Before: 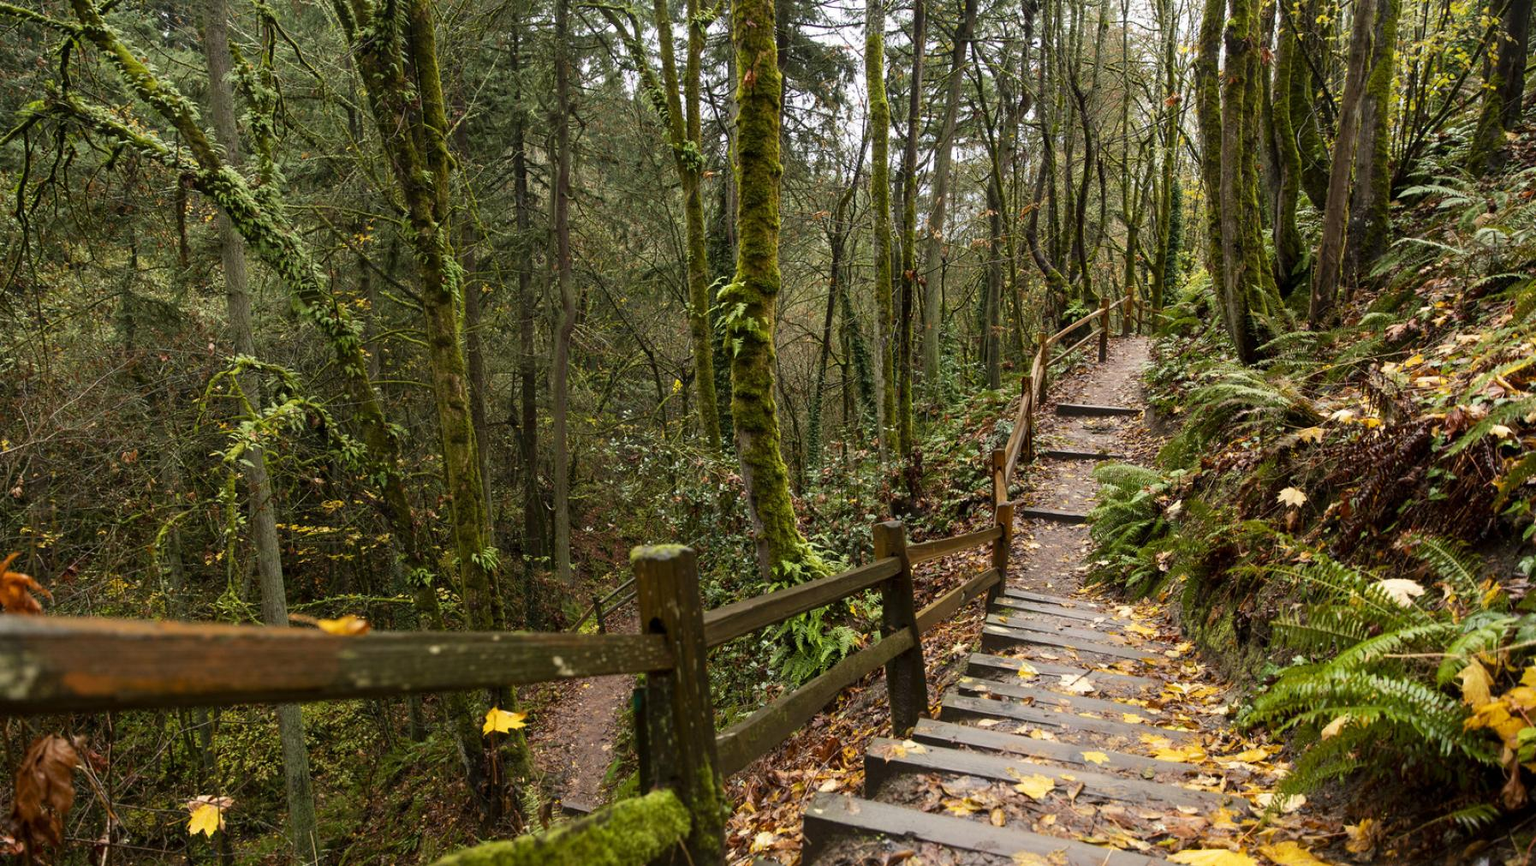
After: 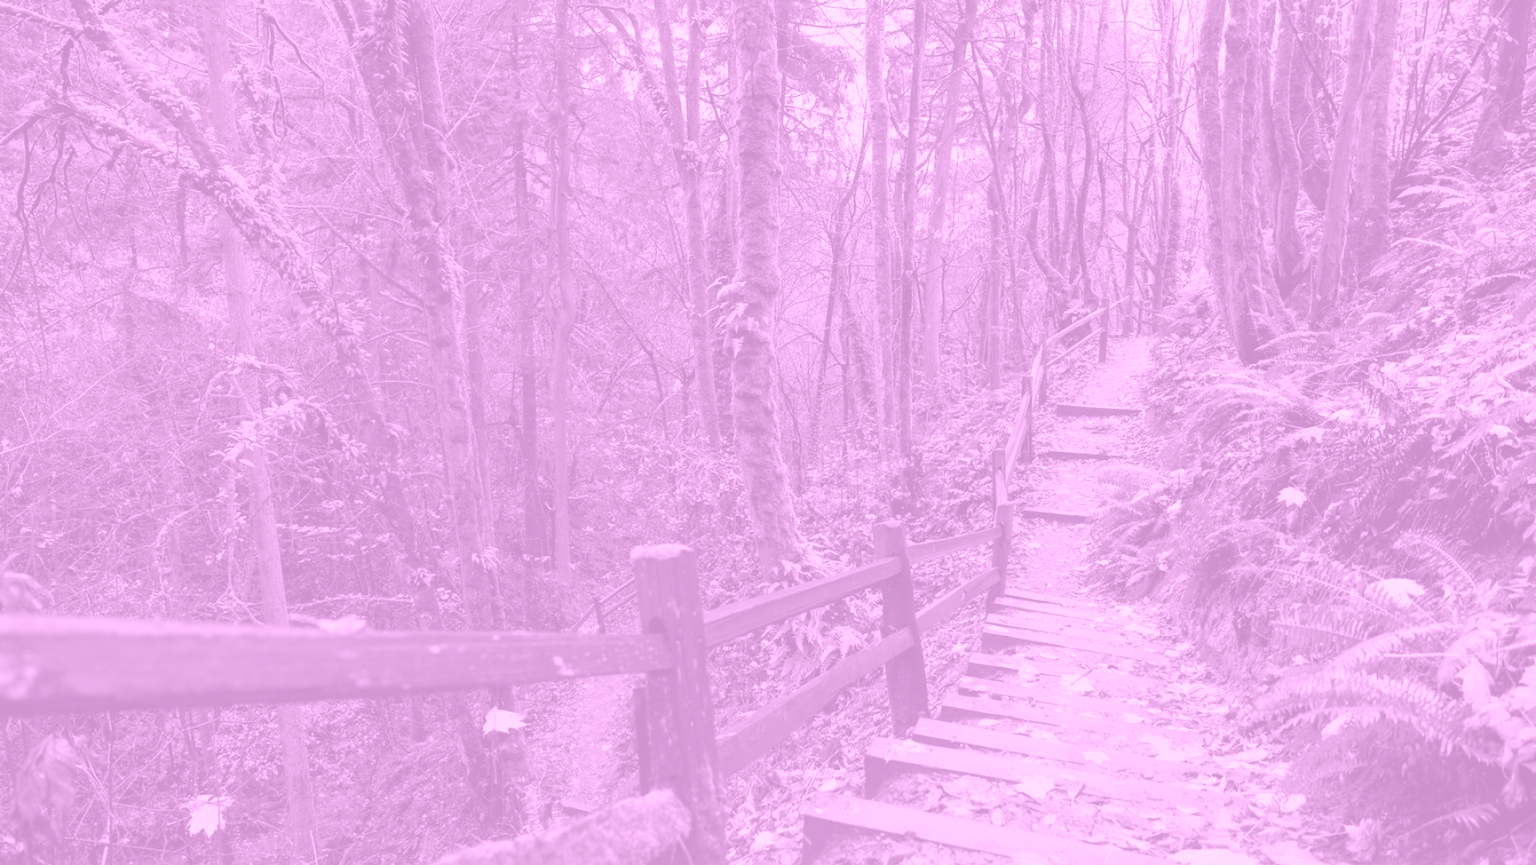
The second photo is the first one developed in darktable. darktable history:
colorize: hue 331.2°, saturation 69%, source mix 30.28%, lightness 69.02%, version 1
color correction: highlights a* -0.182, highlights b* -0.124
